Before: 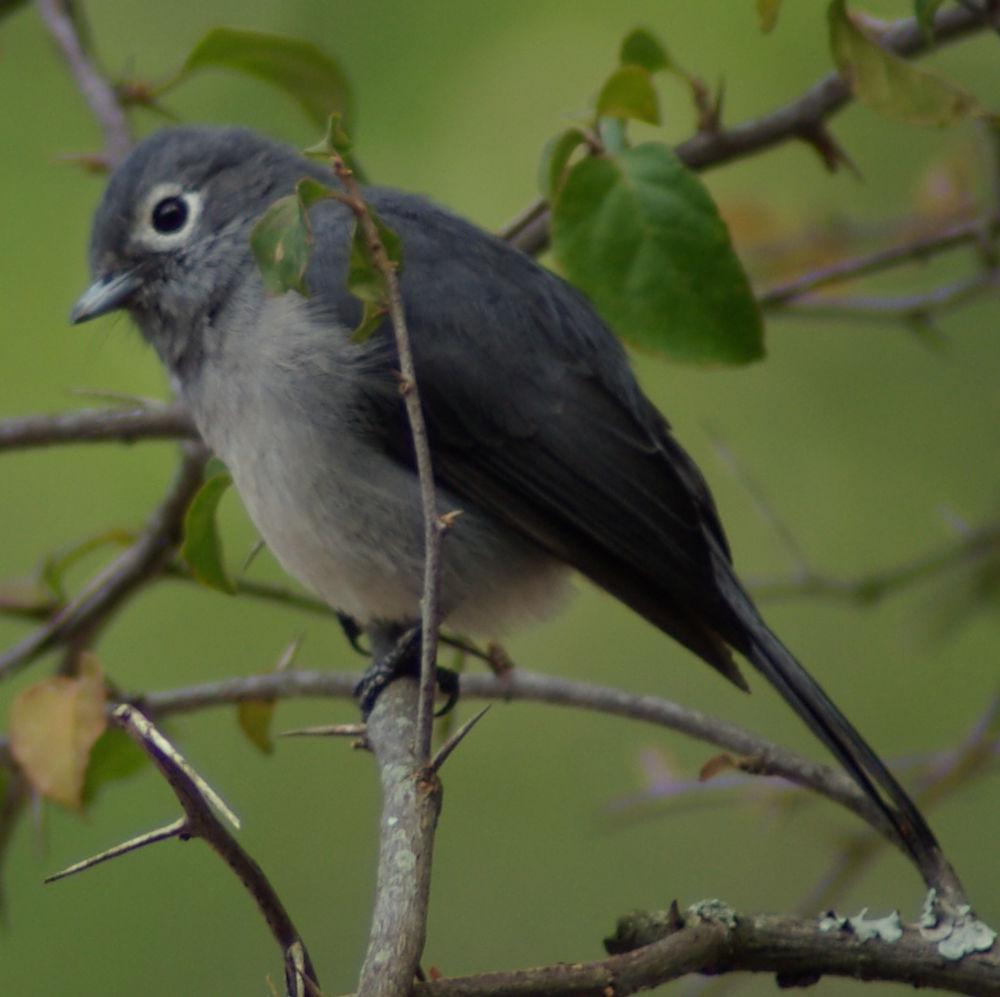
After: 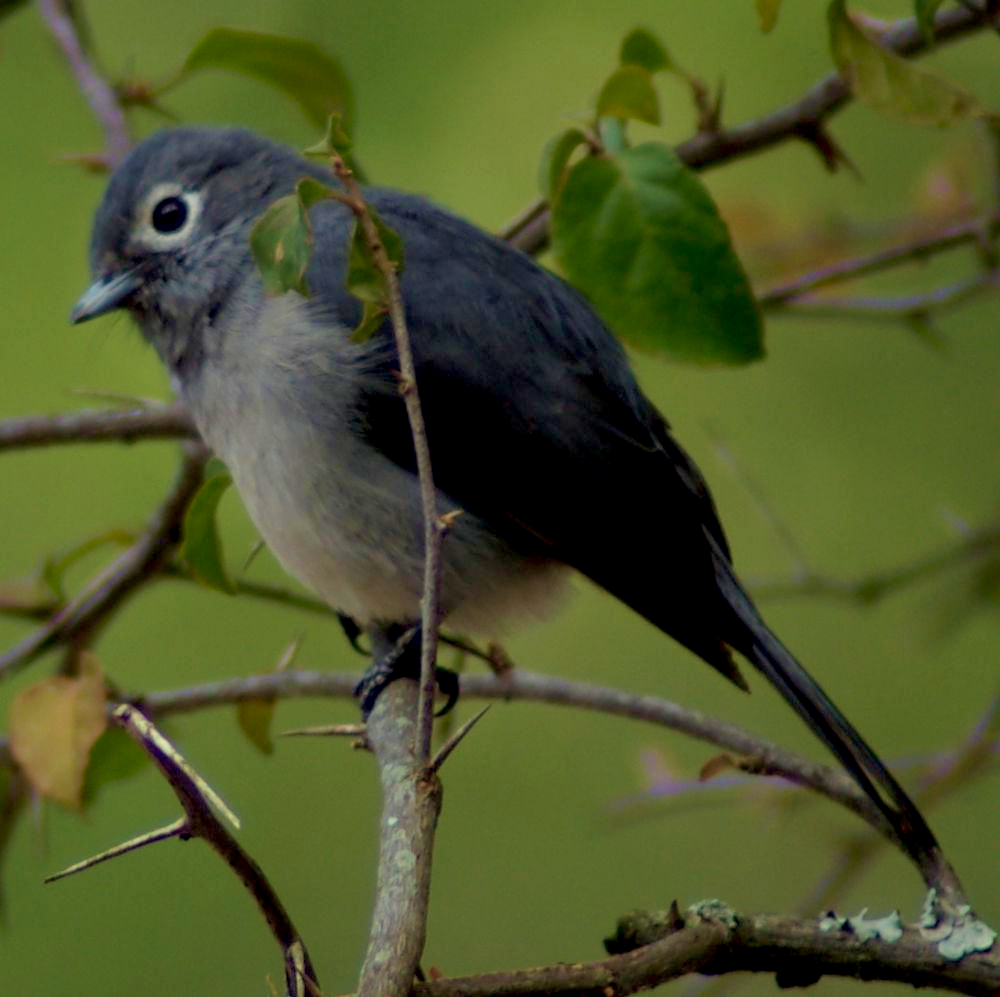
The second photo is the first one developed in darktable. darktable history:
velvia: strength 44.35%
exposure: black level correction 0.012, compensate highlight preservation false
